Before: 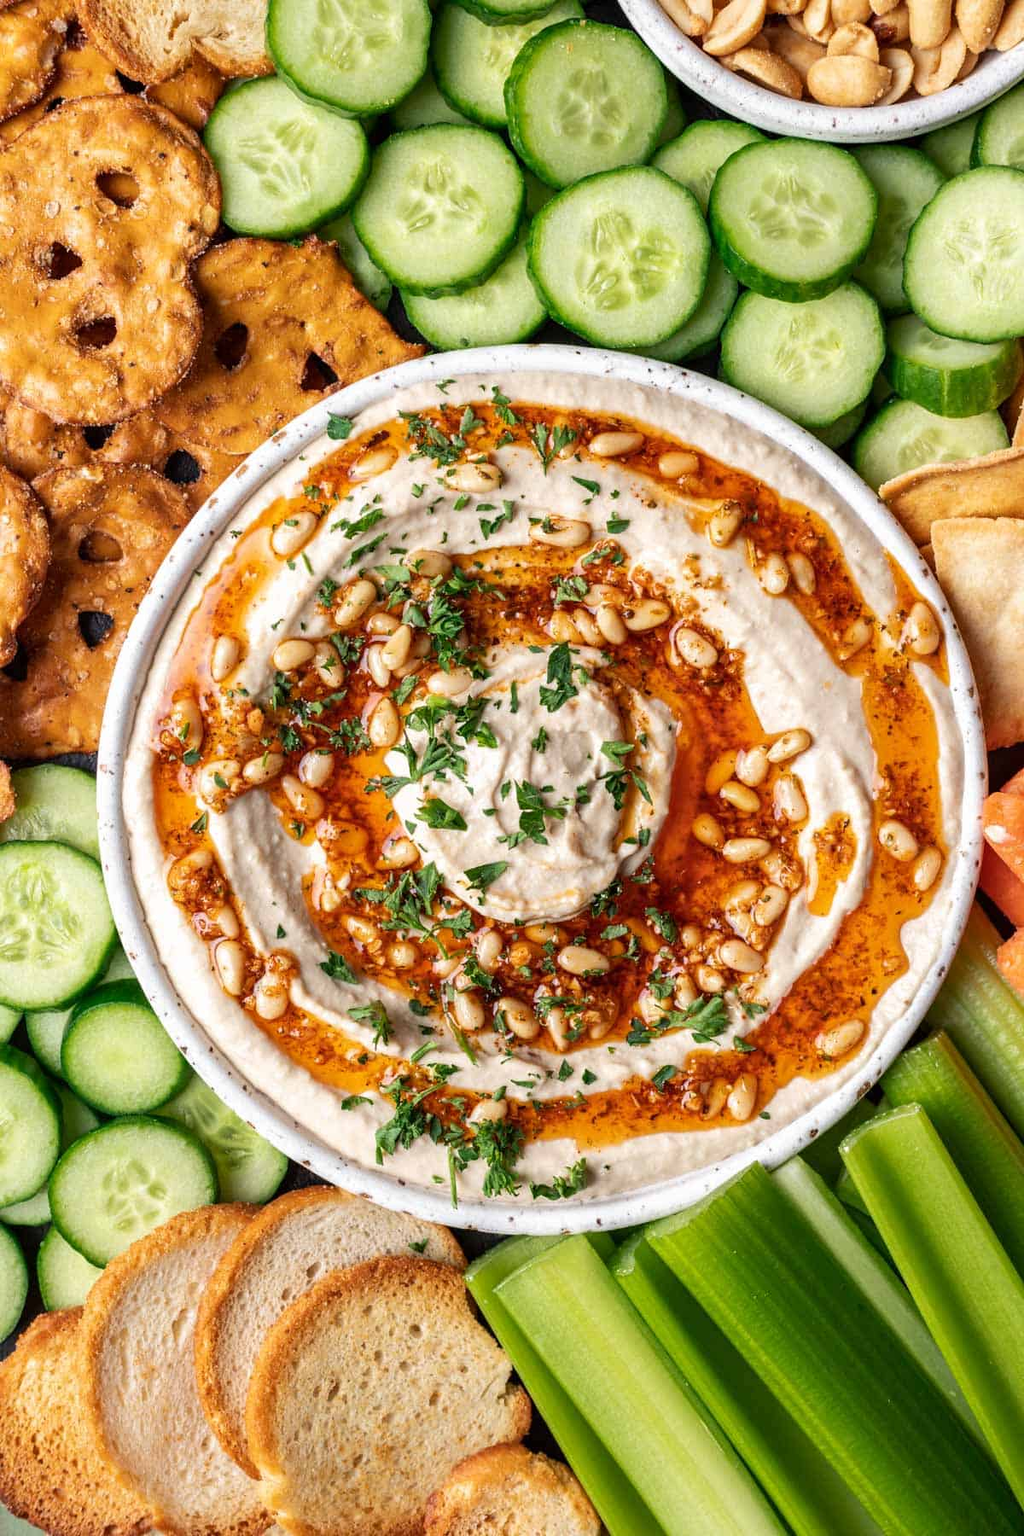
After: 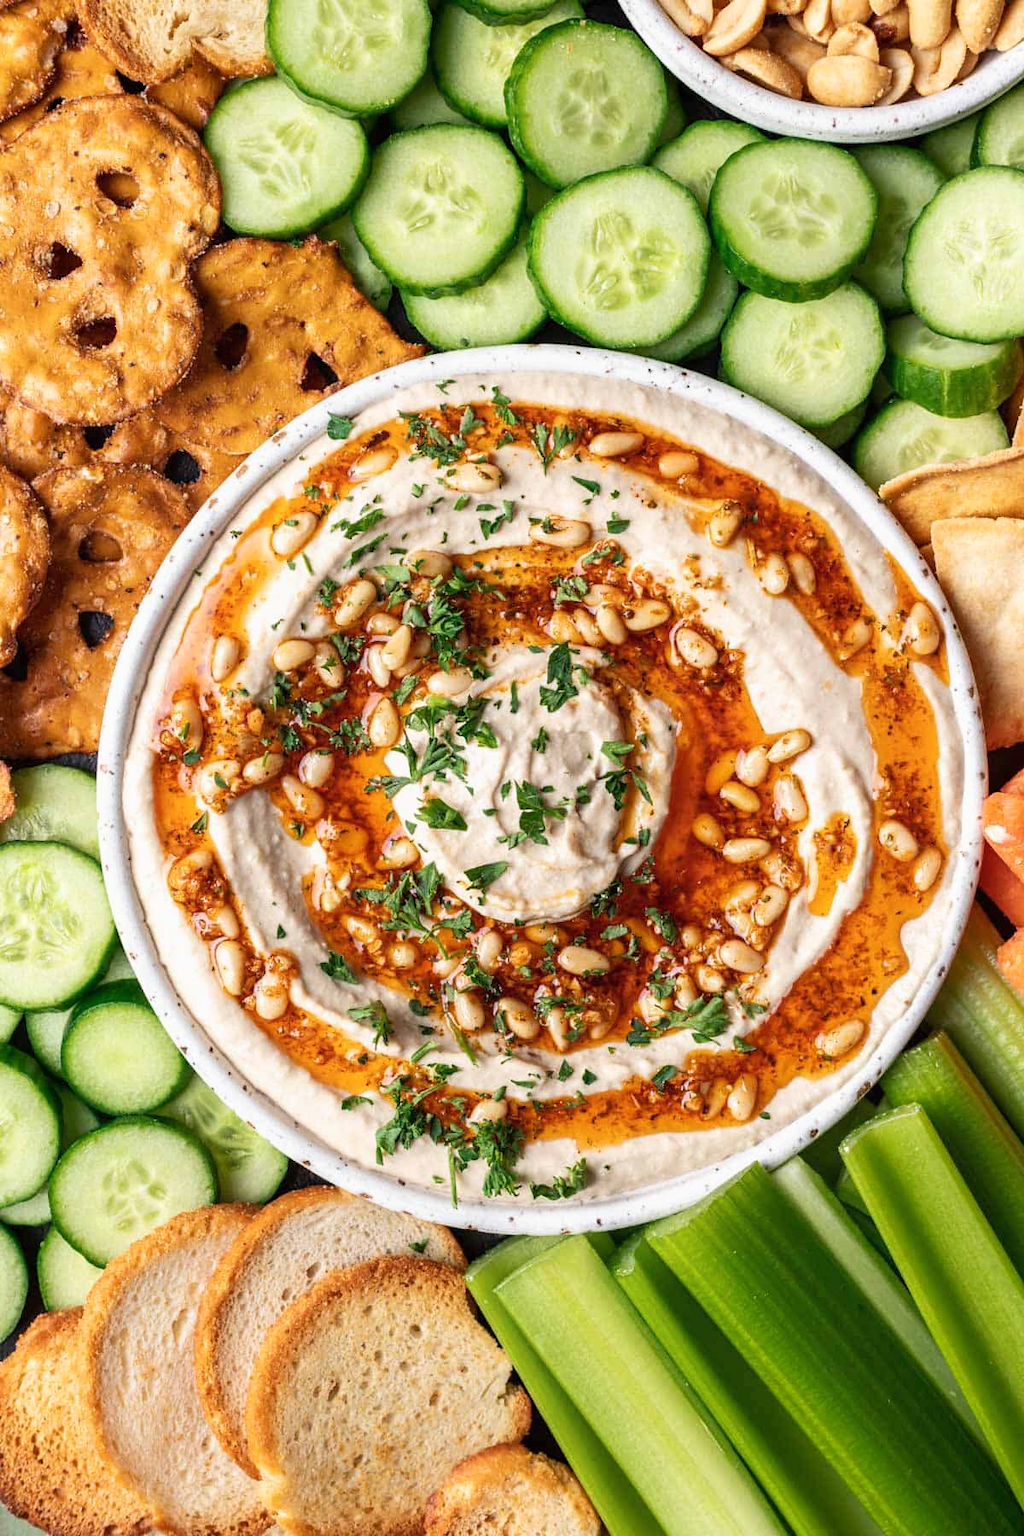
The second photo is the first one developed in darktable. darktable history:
shadows and highlights: shadows -1.3, highlights 38.61
local contrast: mode bilateral grid, contrast 99, coarseness 99, detail 90%, midtone range 0.2
